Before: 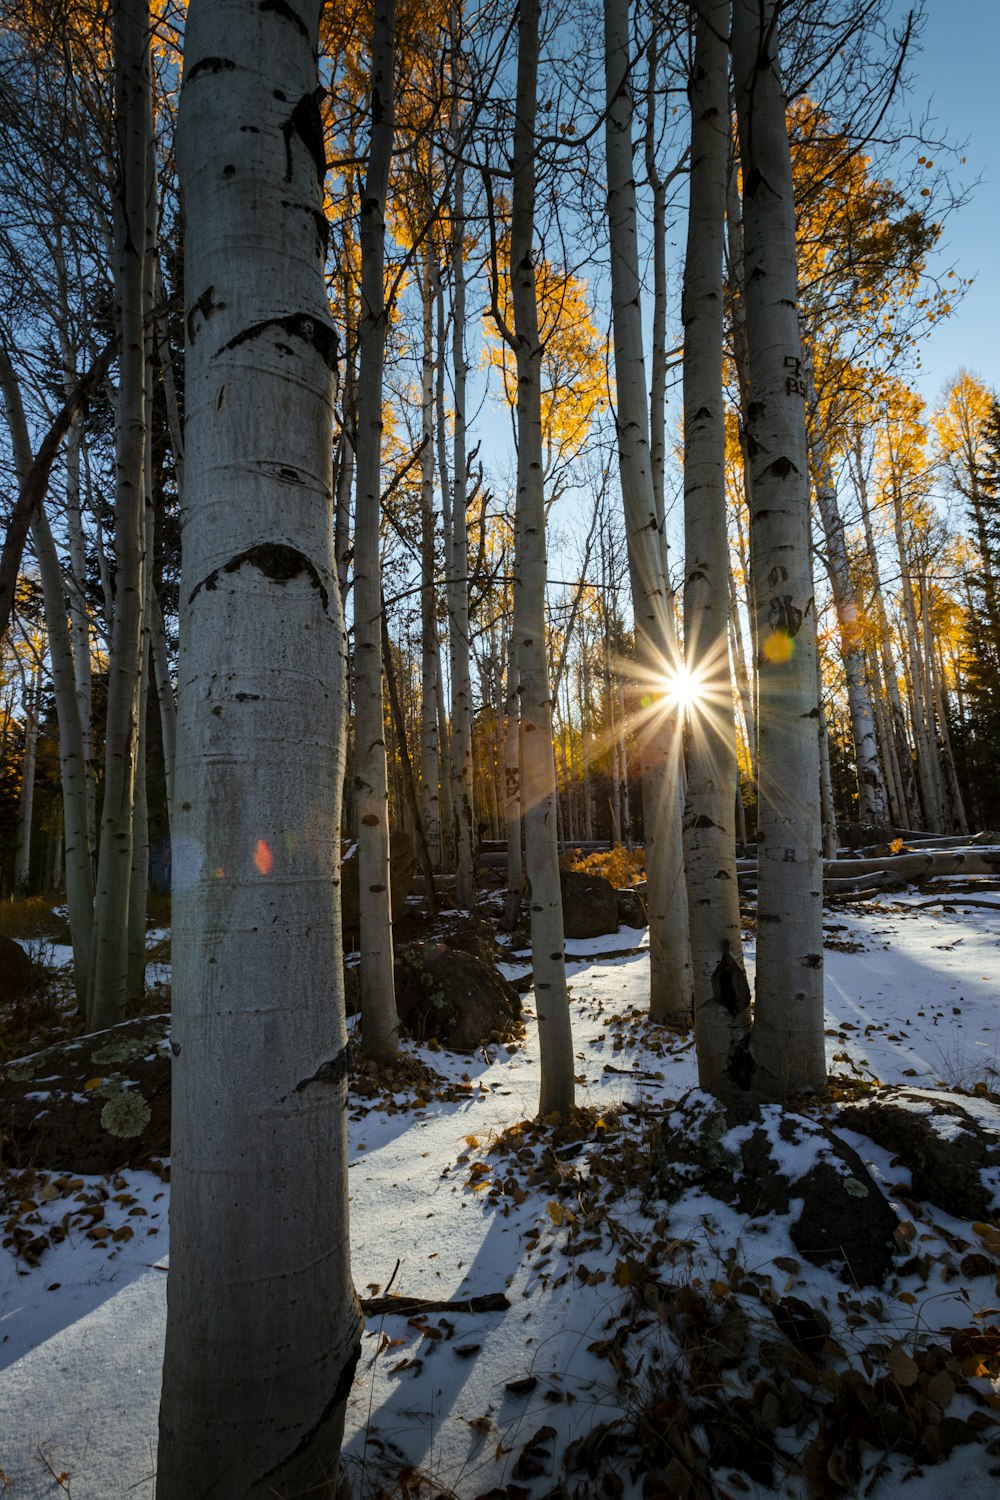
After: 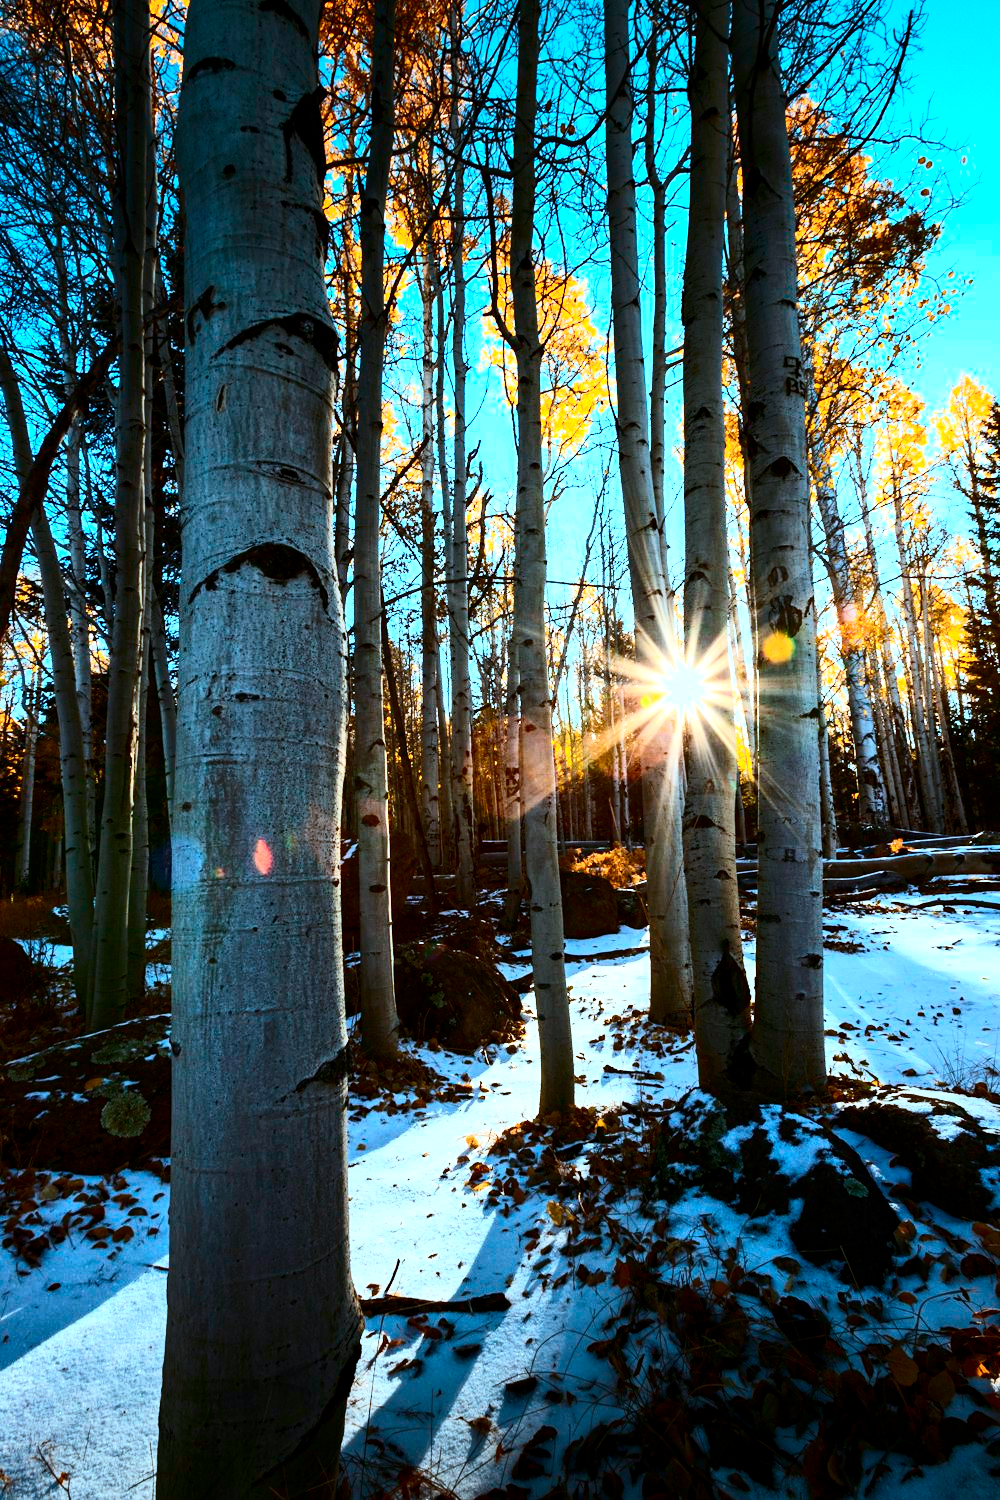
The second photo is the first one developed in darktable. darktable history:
exposure: exposure 0.774 EV, compensate highlight preservation false
contrast brightness saturation: contrast 0.409, brightness 0.051, saturation 0.254
color correction: highlights a* -9.76, highlights b* -21.57
